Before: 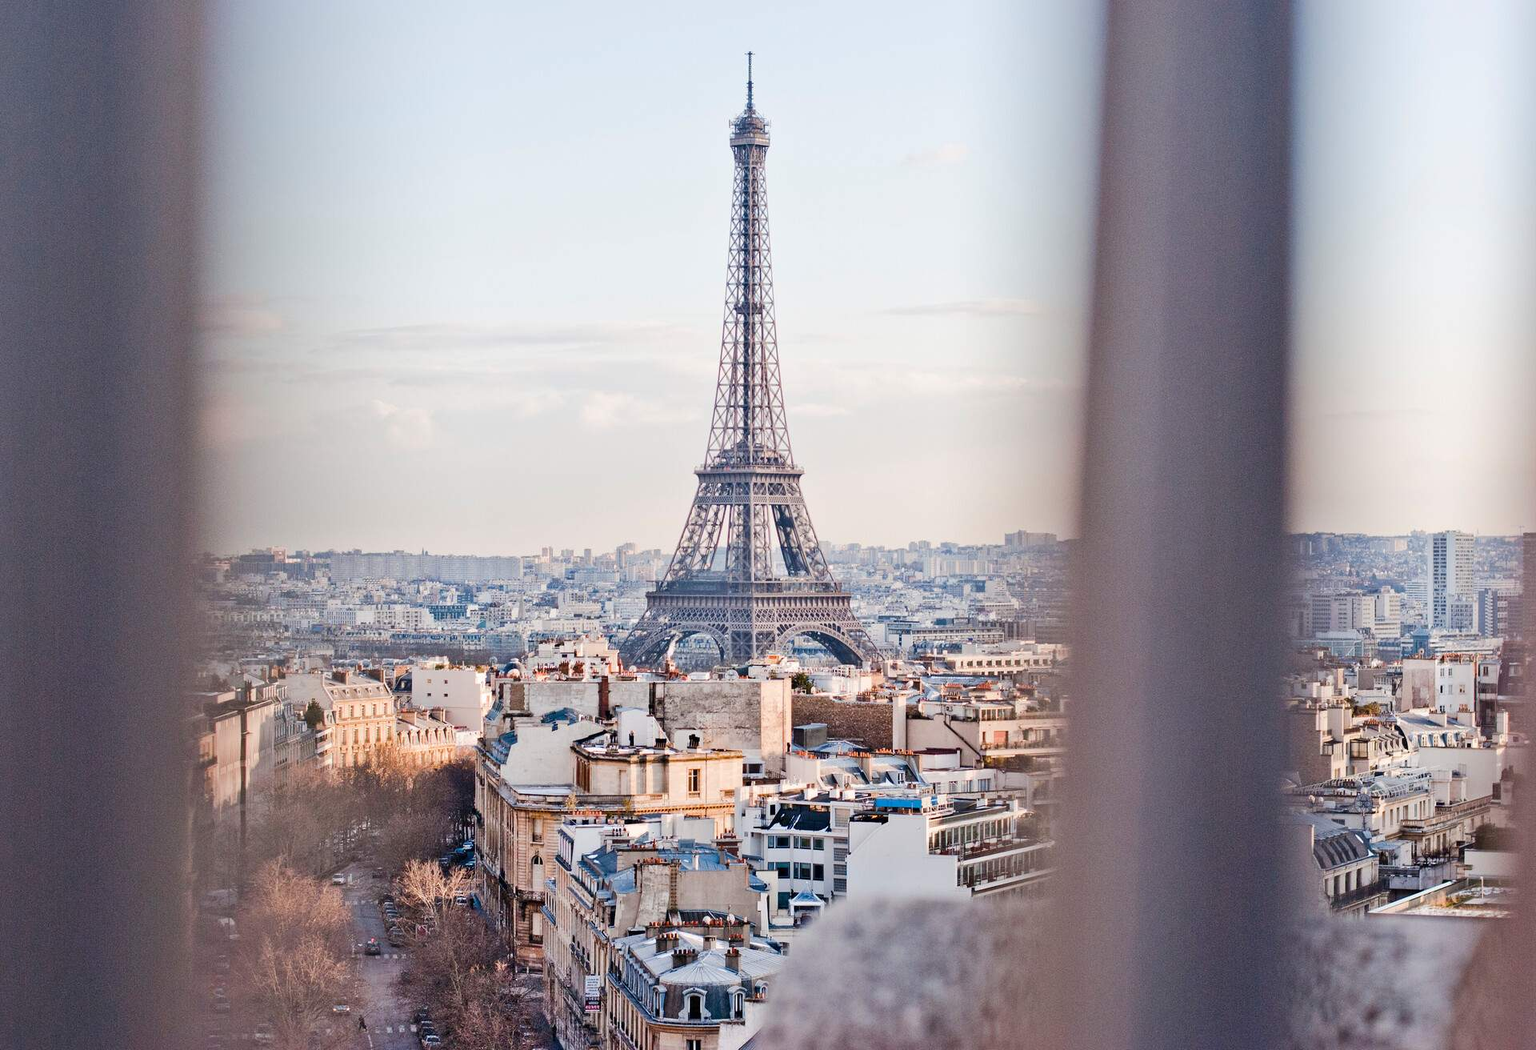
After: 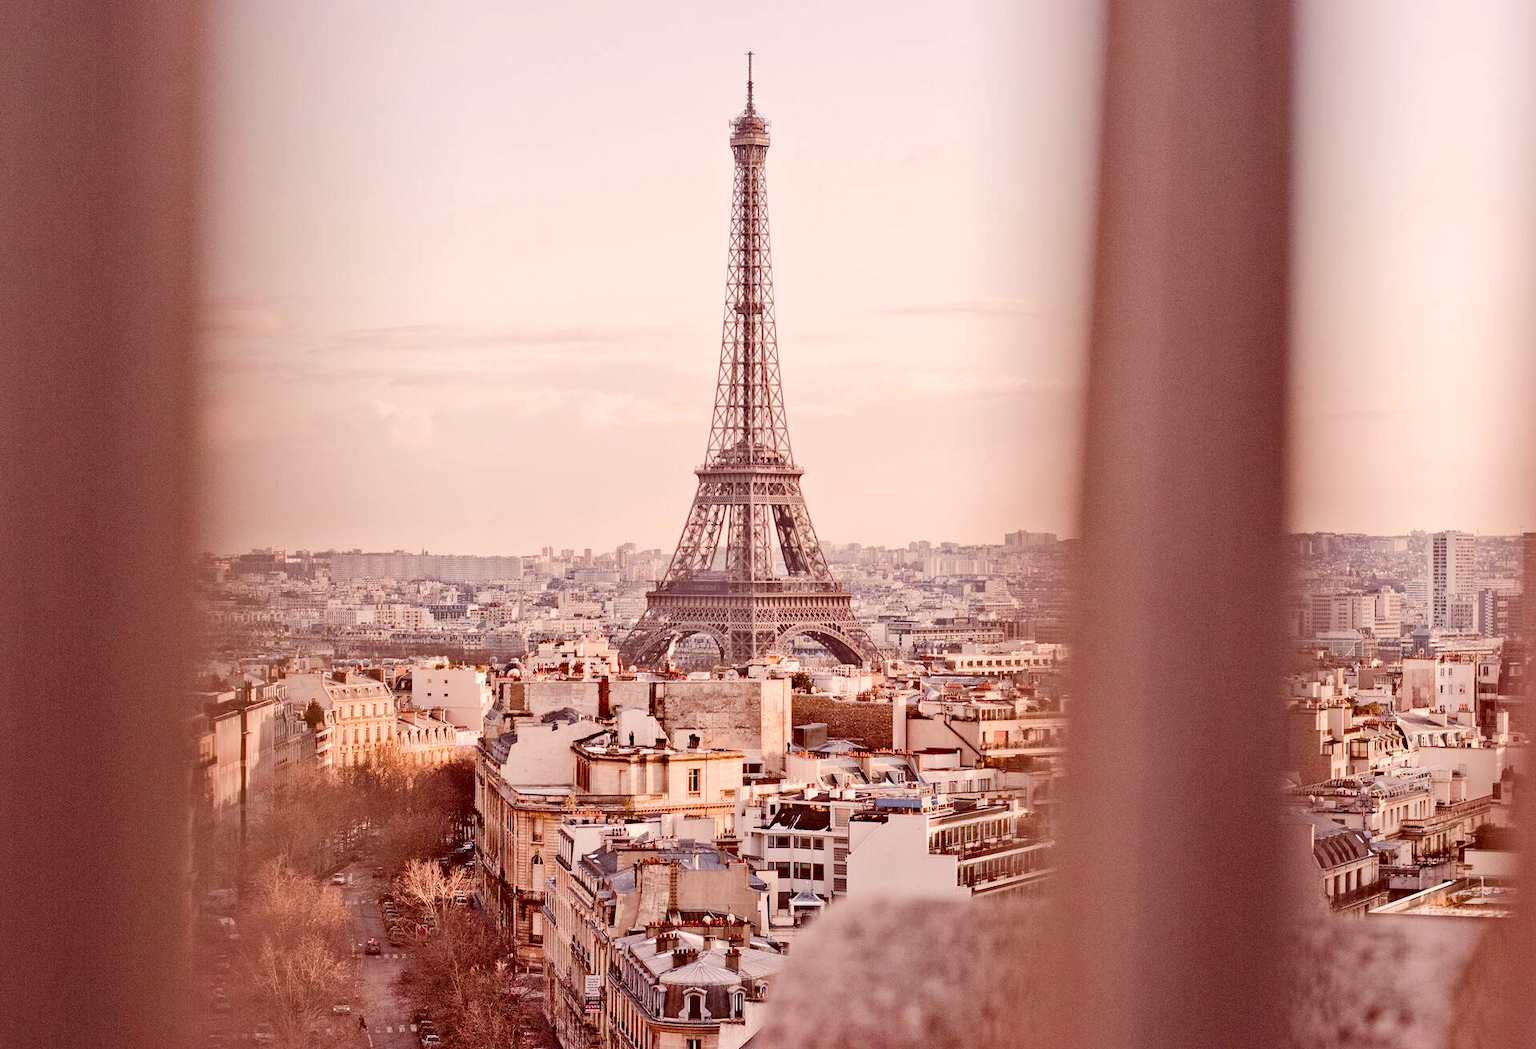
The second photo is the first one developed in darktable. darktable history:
color correction: highlights a* 9.39, highlights b* 8.95, shadows a* 39.38, shadows b* 39.7, saturation 0.778
